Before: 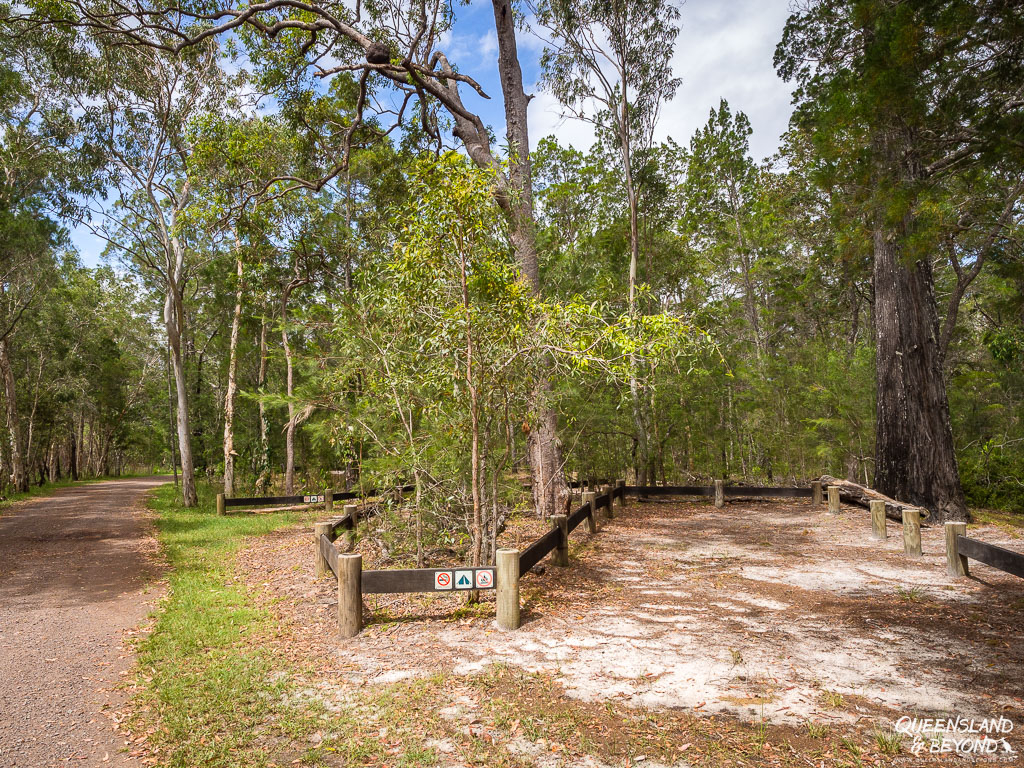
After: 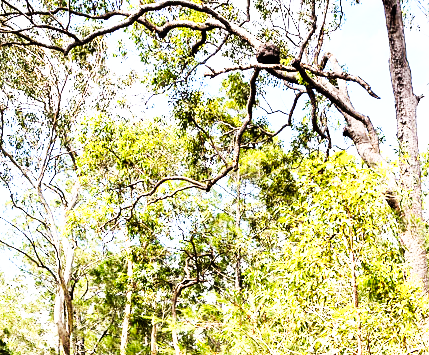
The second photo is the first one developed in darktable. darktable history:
crop and rotate: left 10.817%, top 0.062%, right 47.194%, bottom 53.626%
rgb curve: curves: ch0 [(0, 0) (0.21, 0.15) (0.24, 0.21) (0.5, 0.75) (0.75, 0.96) (0.89, 0.99) (1, 1)]; ch1 [(0, 0.02) (0.21, 0.13) (0.25, 0.2) (0.5, 0.67) (0.75, 0.9) (0.89, 0.97) (1, 1)]; ch2 [(0, 0.02) (0.21, 0.13) (0.25, 0.2) (0.5, 0.67) (0.75, 0.9) (0.89, 0.97) (1, 1)], compensate middle gray true
base curve: curves: ch0 [(0, 0) (0.007, 0.004) (0.027, 0.03) (0.046, 0.07) (0.207, 0.54) (0.442, 0.872) (0.673, 0.972) (1, 1)], preserve colors none
